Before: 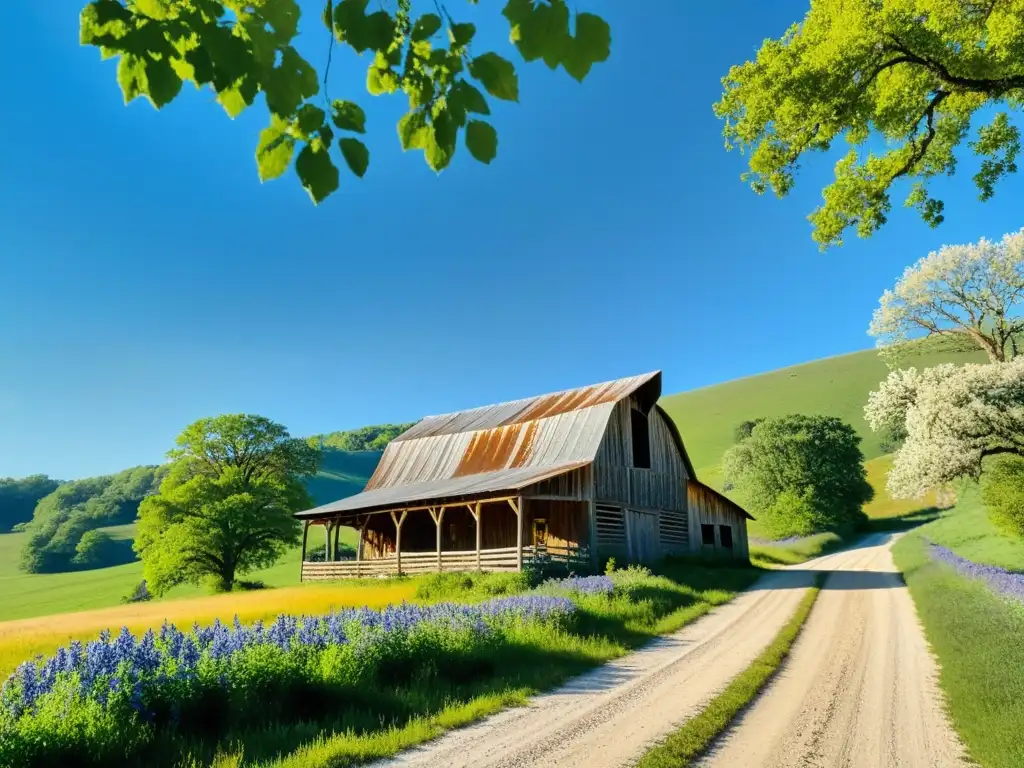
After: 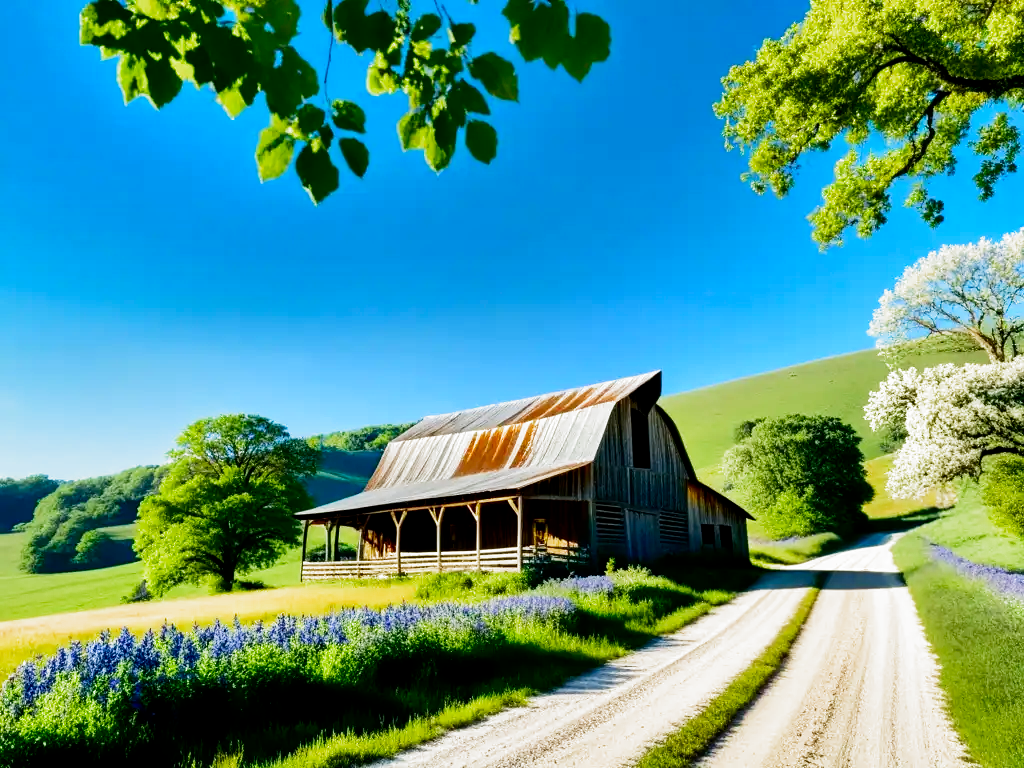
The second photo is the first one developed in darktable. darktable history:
filmic rgb: black relative exposure -8.2 EV, white relative exposure 2.2 EV, threshold 3 EV, hardness 7.11, latitude 75%, contrast 1.325, highlights saturation mix -2%, shadows ↔ highlights balance 30%, preserve chrominance no, color science v5 (2021), contrast in shadows safe, contrast in highlights safe, enable highlight reconstruction true
contrast brightness saturation: contrast 0.15, brightness -0.01, saturation 0.1
white balance: red 0.988, blue 1.017
